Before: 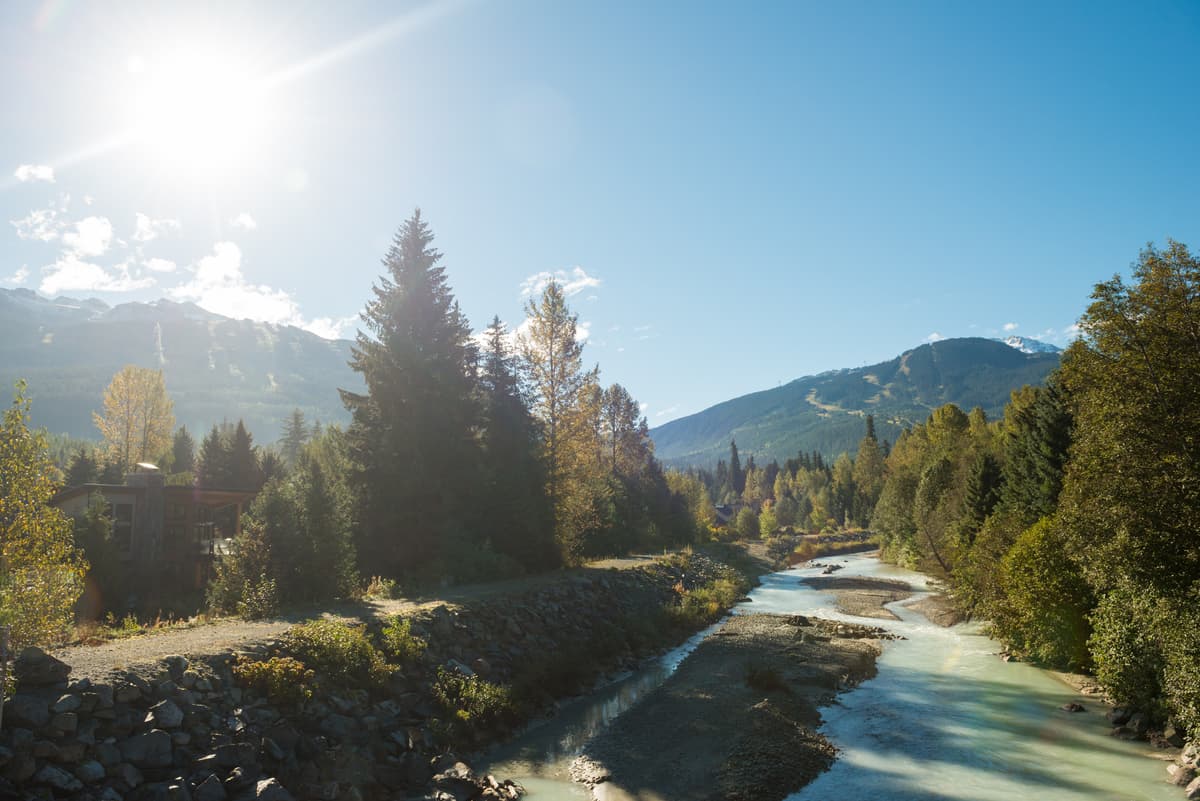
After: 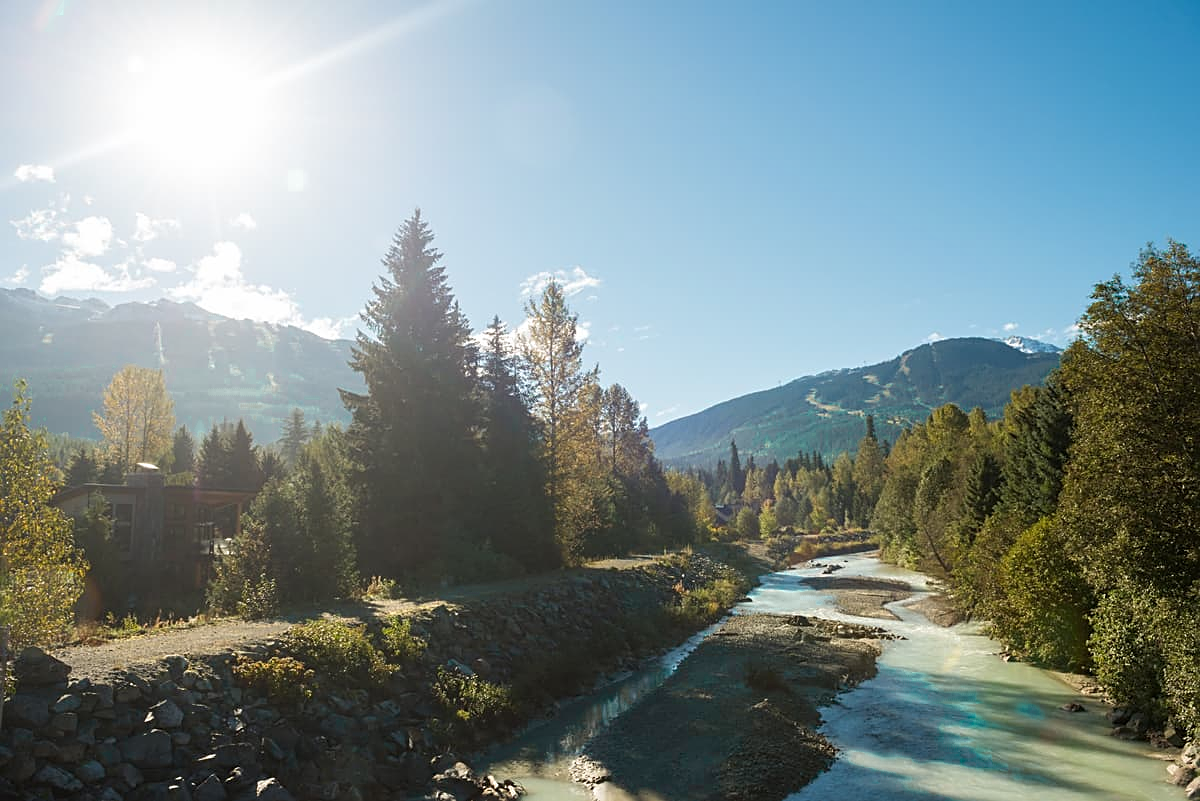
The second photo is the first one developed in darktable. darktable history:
color zones: curves: ch0 [(0.25, 0.5) (0.423, 0.5) (0.443, 0.5) (0.521, 0.756) (0.568, 0.5) (0.576, 0.5) (0.75, 0.5)]; ch1 [(0.25, 0.5) (0.423, 0.5) (0.443, 0.5) (0.539, 0.873) (0.624, 0.565) (0.631, 0.5) (0.75, 0.5)]
tone equalizer: on, module defaults
sharpen: on, module defaults
